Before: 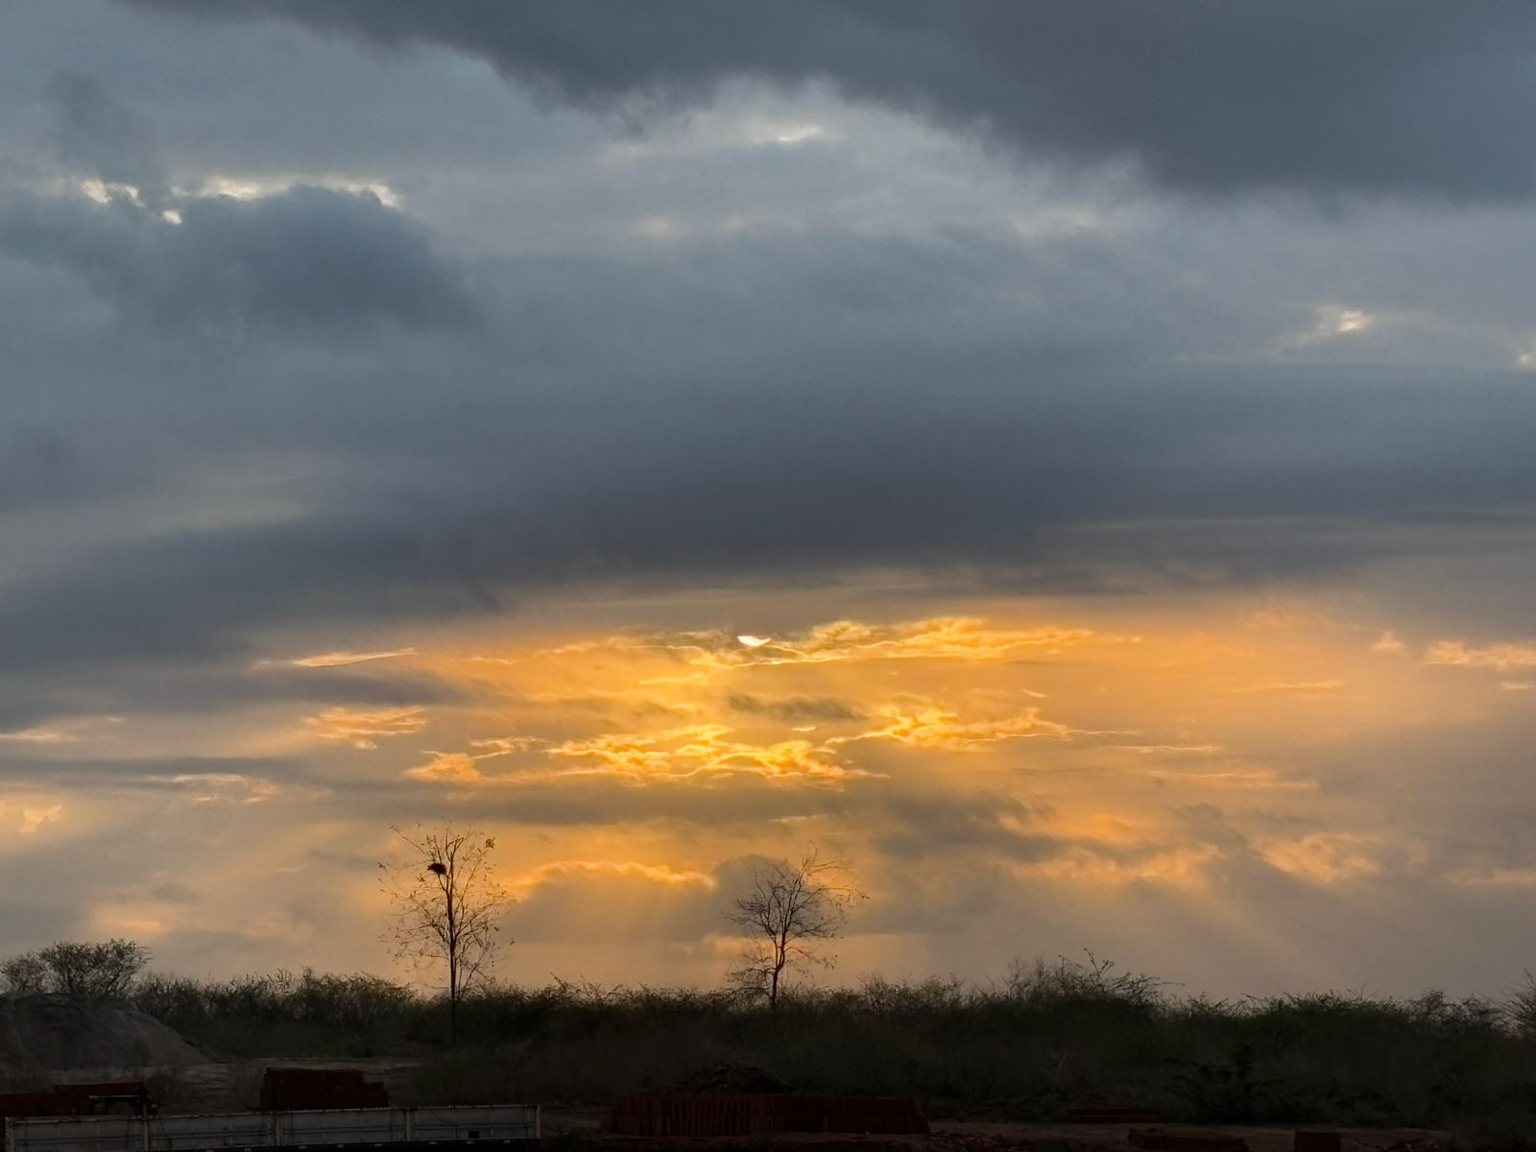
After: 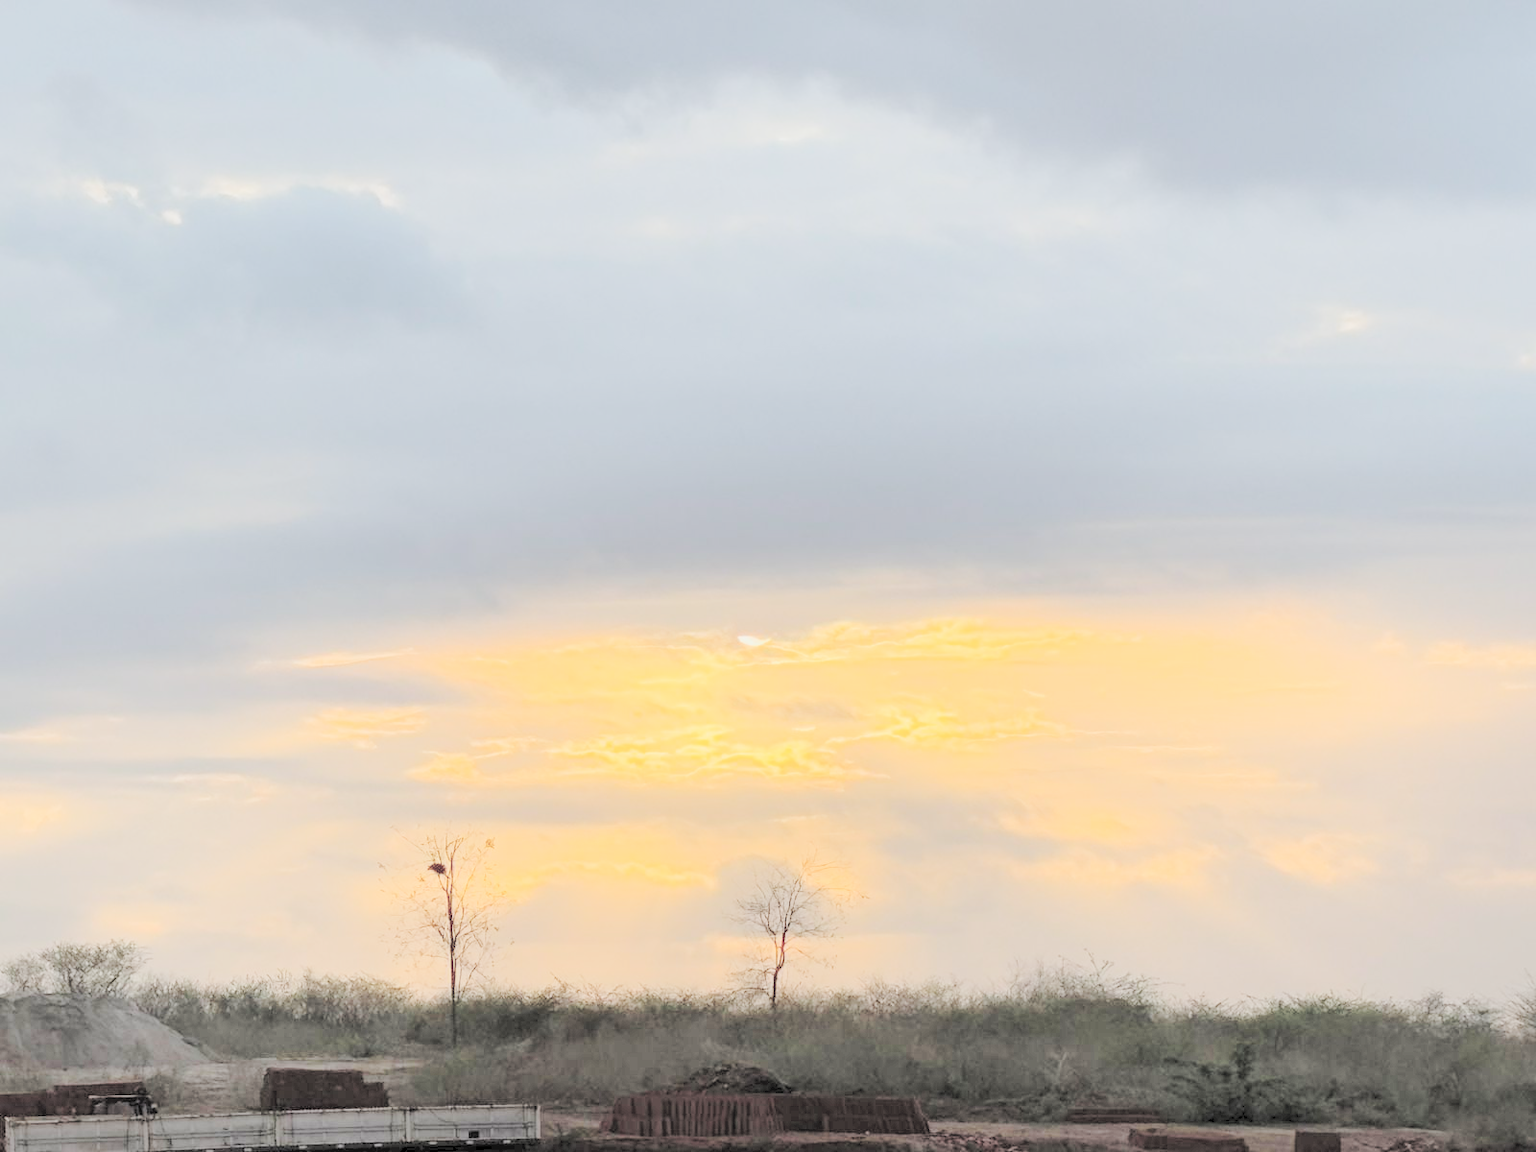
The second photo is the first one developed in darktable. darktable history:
tone curve: curves: ch0 [(0, 0) (0.11, 0.081) (0.256, 0.259) (0.398, 0.475) (0.498, 0.611) (0.65, 0.757) (0.835, 0.883) (1, 0.961)]; ch1 [(0, 0) (0.346, 0.307) (0.408, 0.369) (0.453, 0.457) (0.482, 0.479) (0.502, 0.498) (0.521, 0.51) (0.553, 0.554) (0.618, 0.65) (0.693, 0.727) (1, 1)]; ch2 [(0, 0) (0.366, 0.337) (0.434, 0.46) (0.485, 0.494) (0.5, 0.494) (0.511, 0.508) (0.537, 0.55) (0.579, 0.599) (0.621, 0.693) (1, 1)], preserve colors none
contrast brightness saturation: brightness 0.993
